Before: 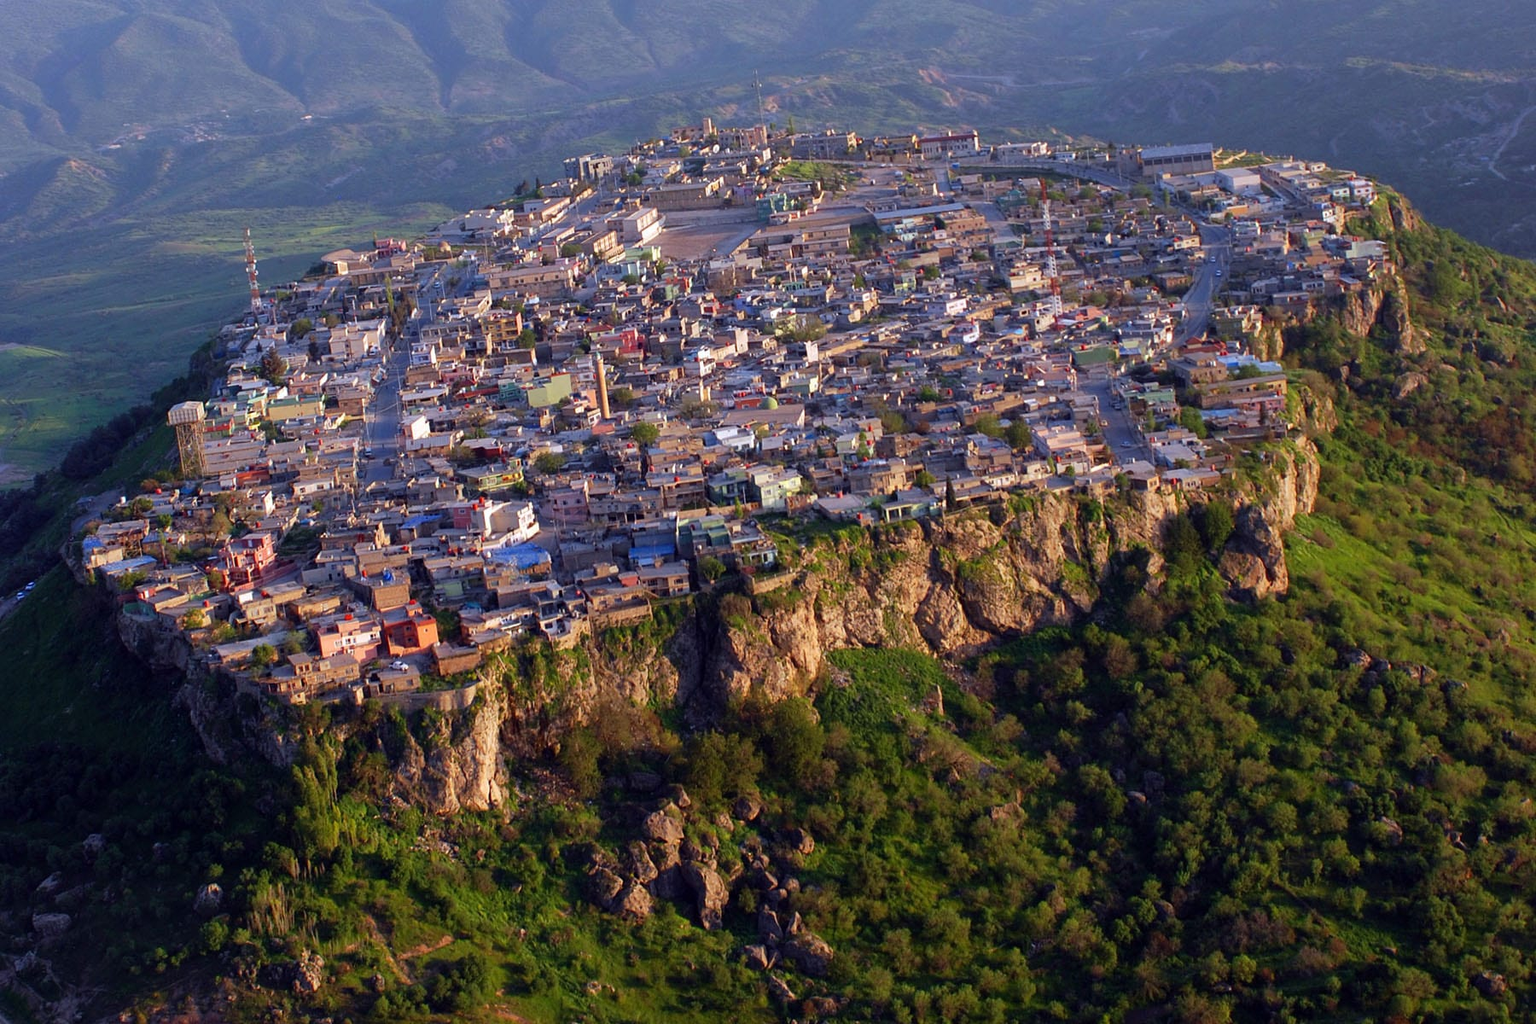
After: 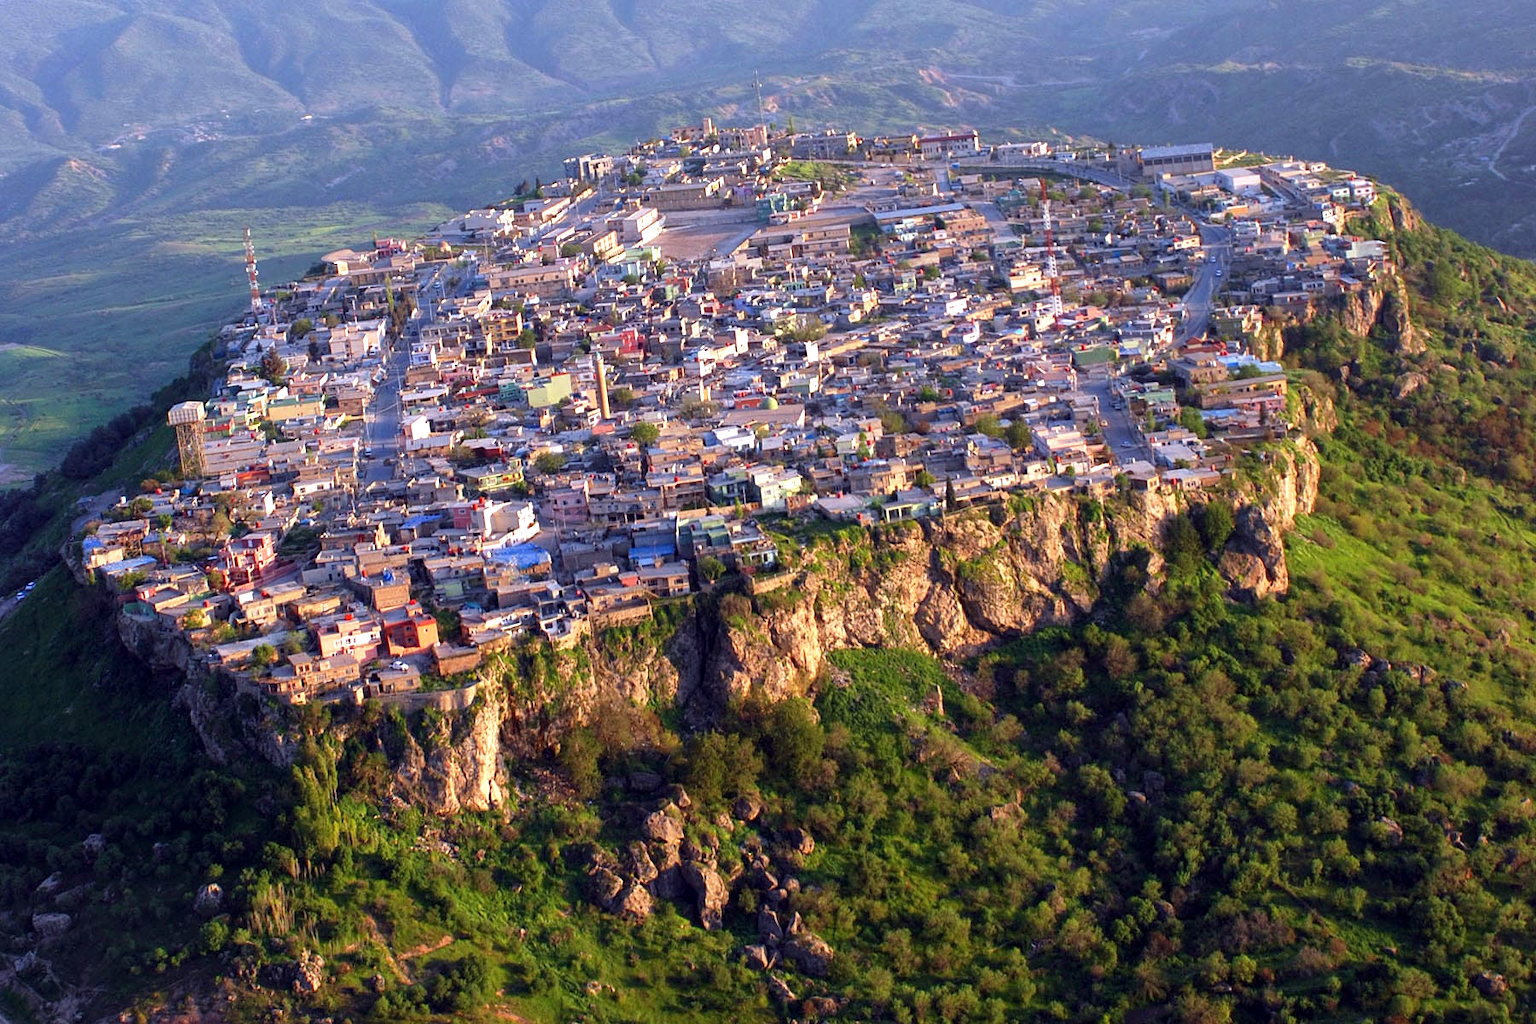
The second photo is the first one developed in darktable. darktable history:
exposure: black level correction 0, exposure 0.7 EV, compensate exposure bias true, compensate highlight preservation false
local contrast: highlights 100%, shadows 100%, detail 120%, midtone range 0.2
